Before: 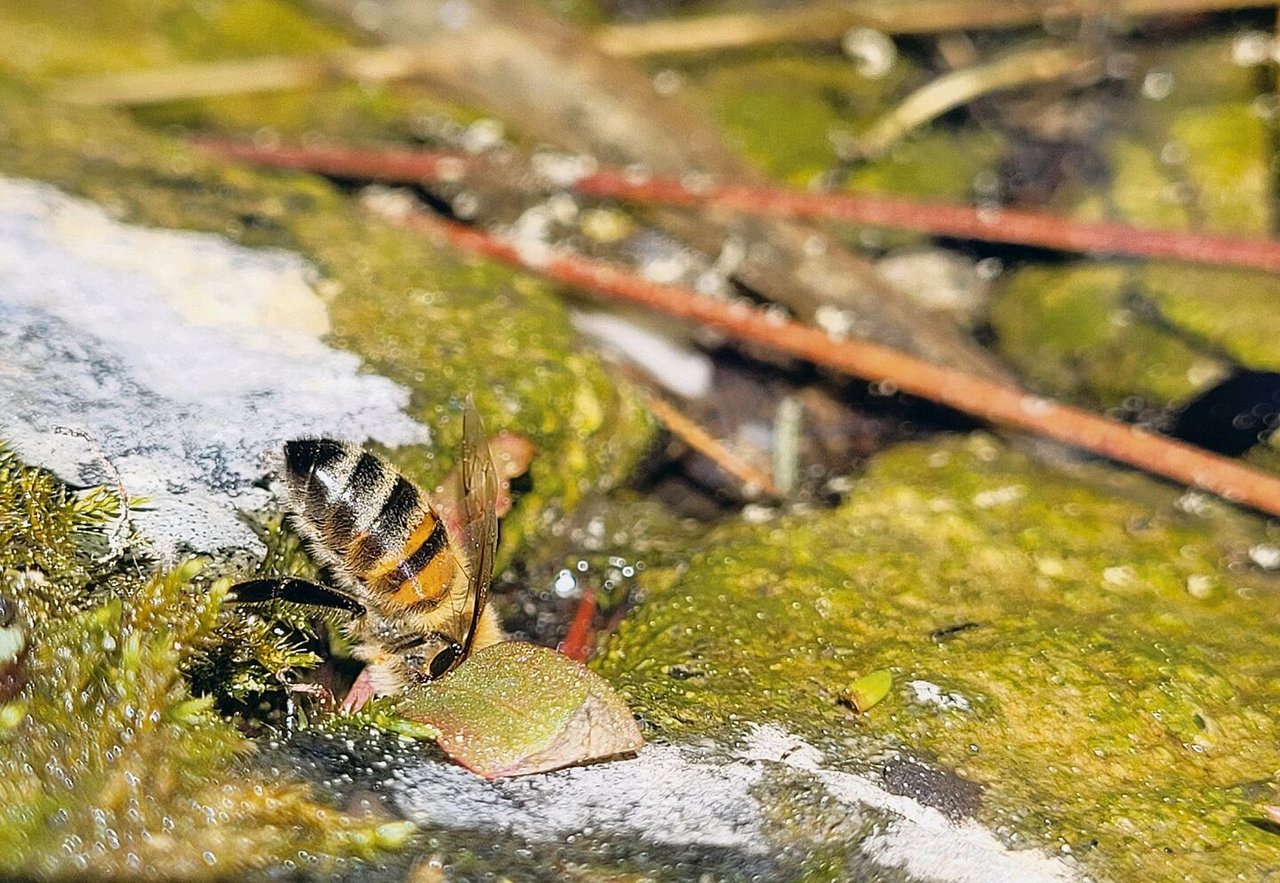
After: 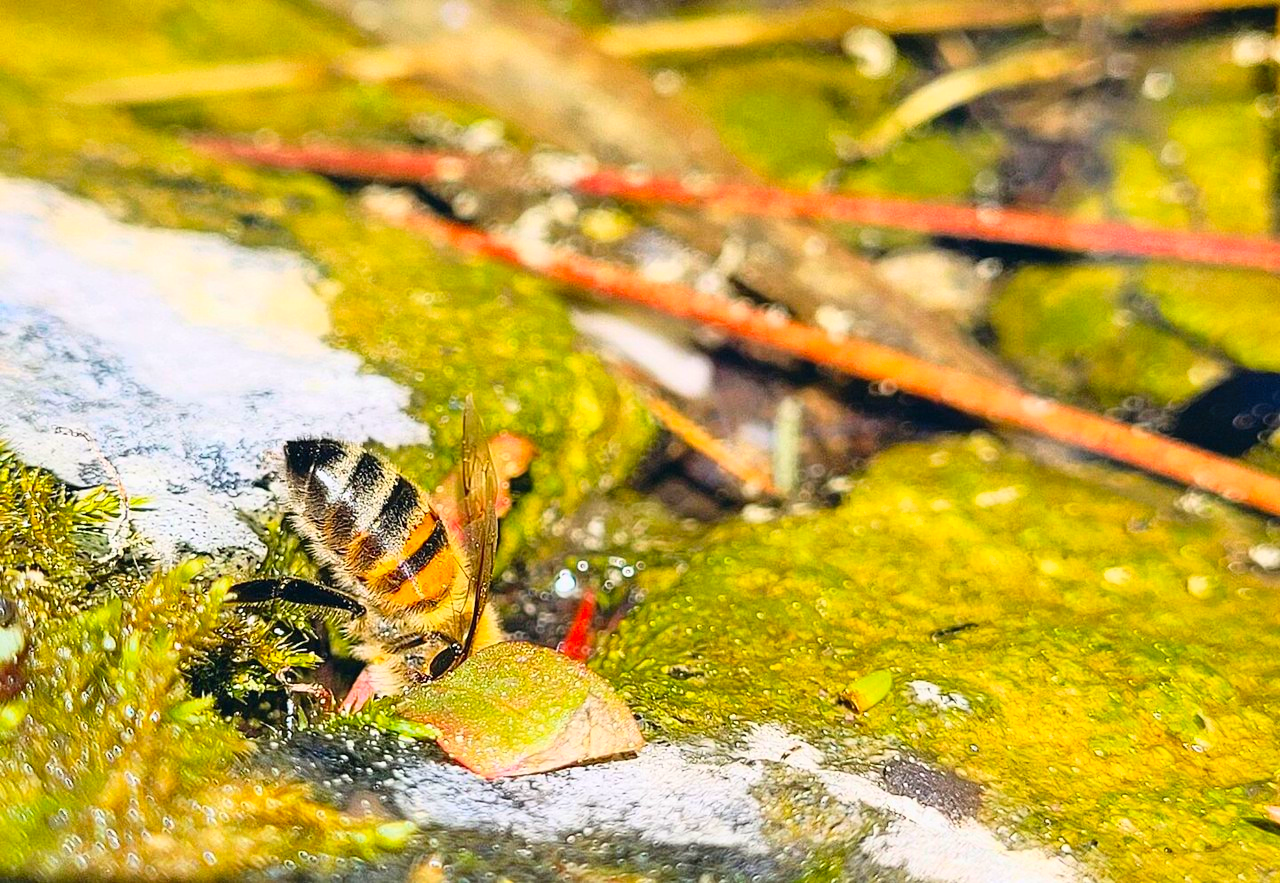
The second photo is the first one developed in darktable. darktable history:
contrast brightness saturation: contrast 0.198, brightness 0.193, saturation 0.788
